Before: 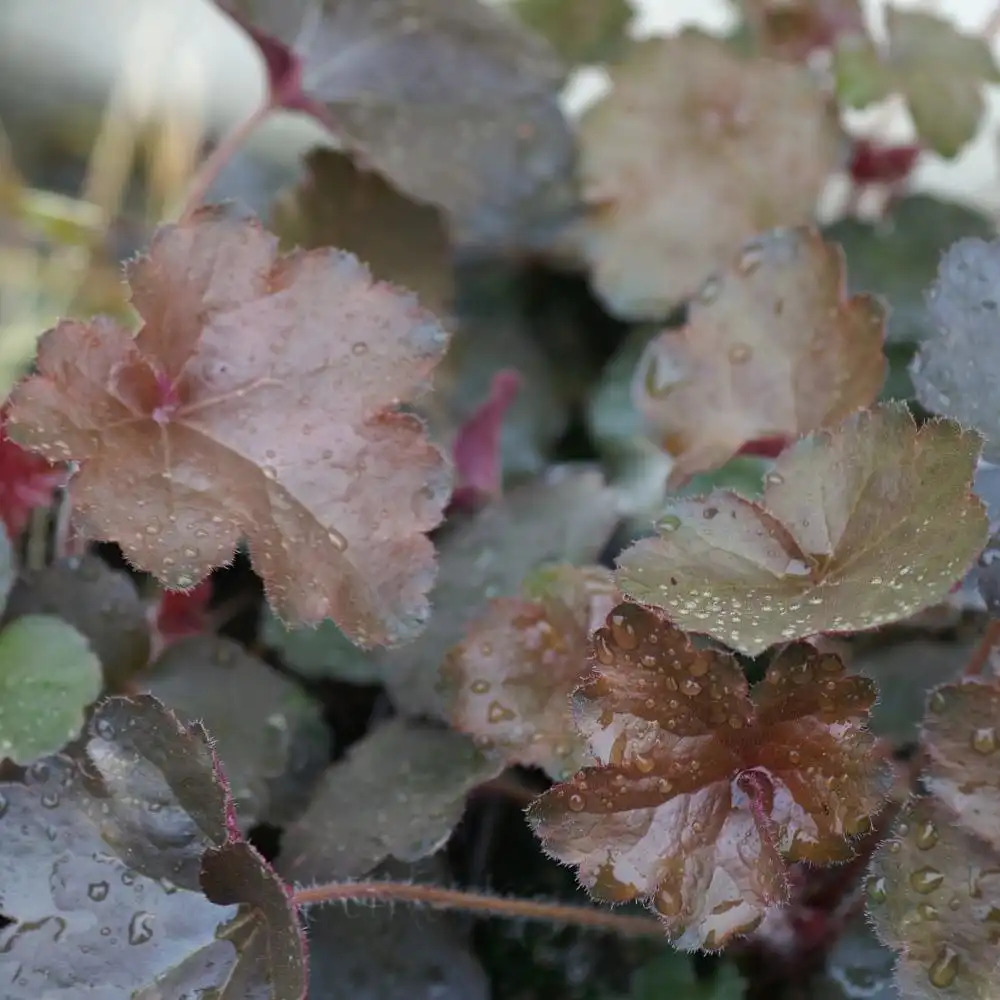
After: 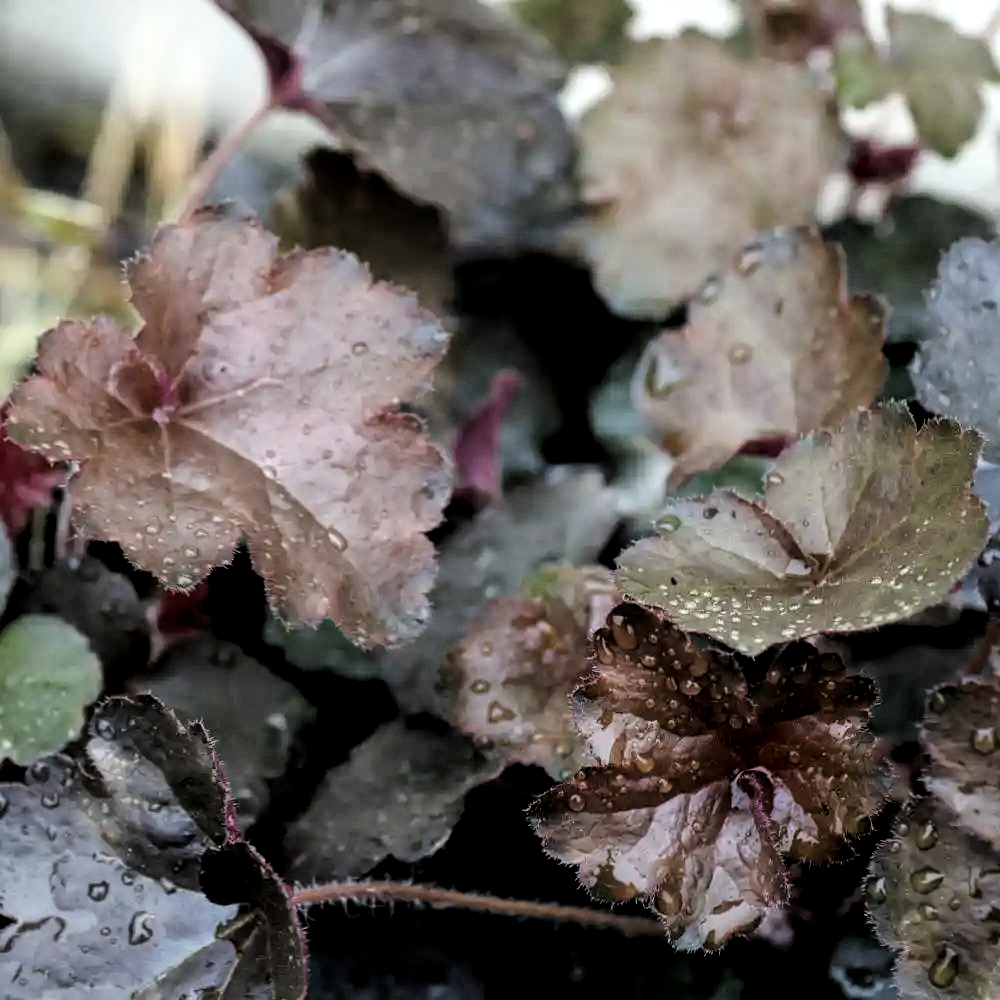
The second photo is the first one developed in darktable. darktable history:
local contrast: on, module defaults
filmic rgb: black relative exposure -3.75 EV, white relative exposure 2.41 EV, dynamic range scaling -49.54%, hardness 3.43, latitude 29.34%, contrast 1.784
